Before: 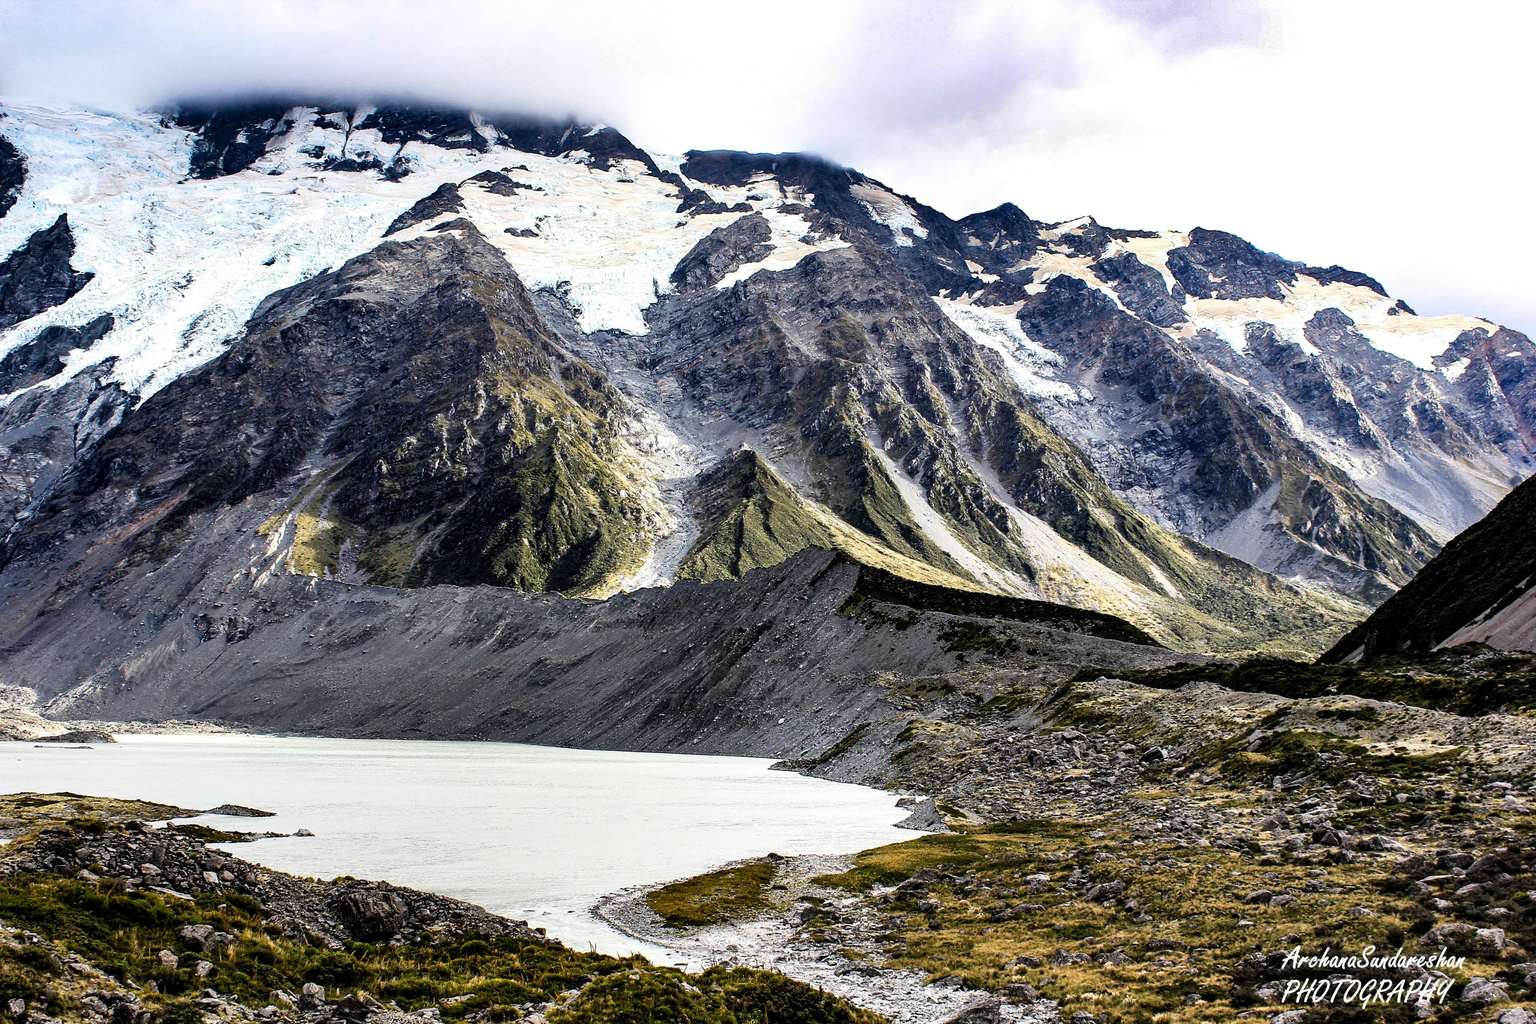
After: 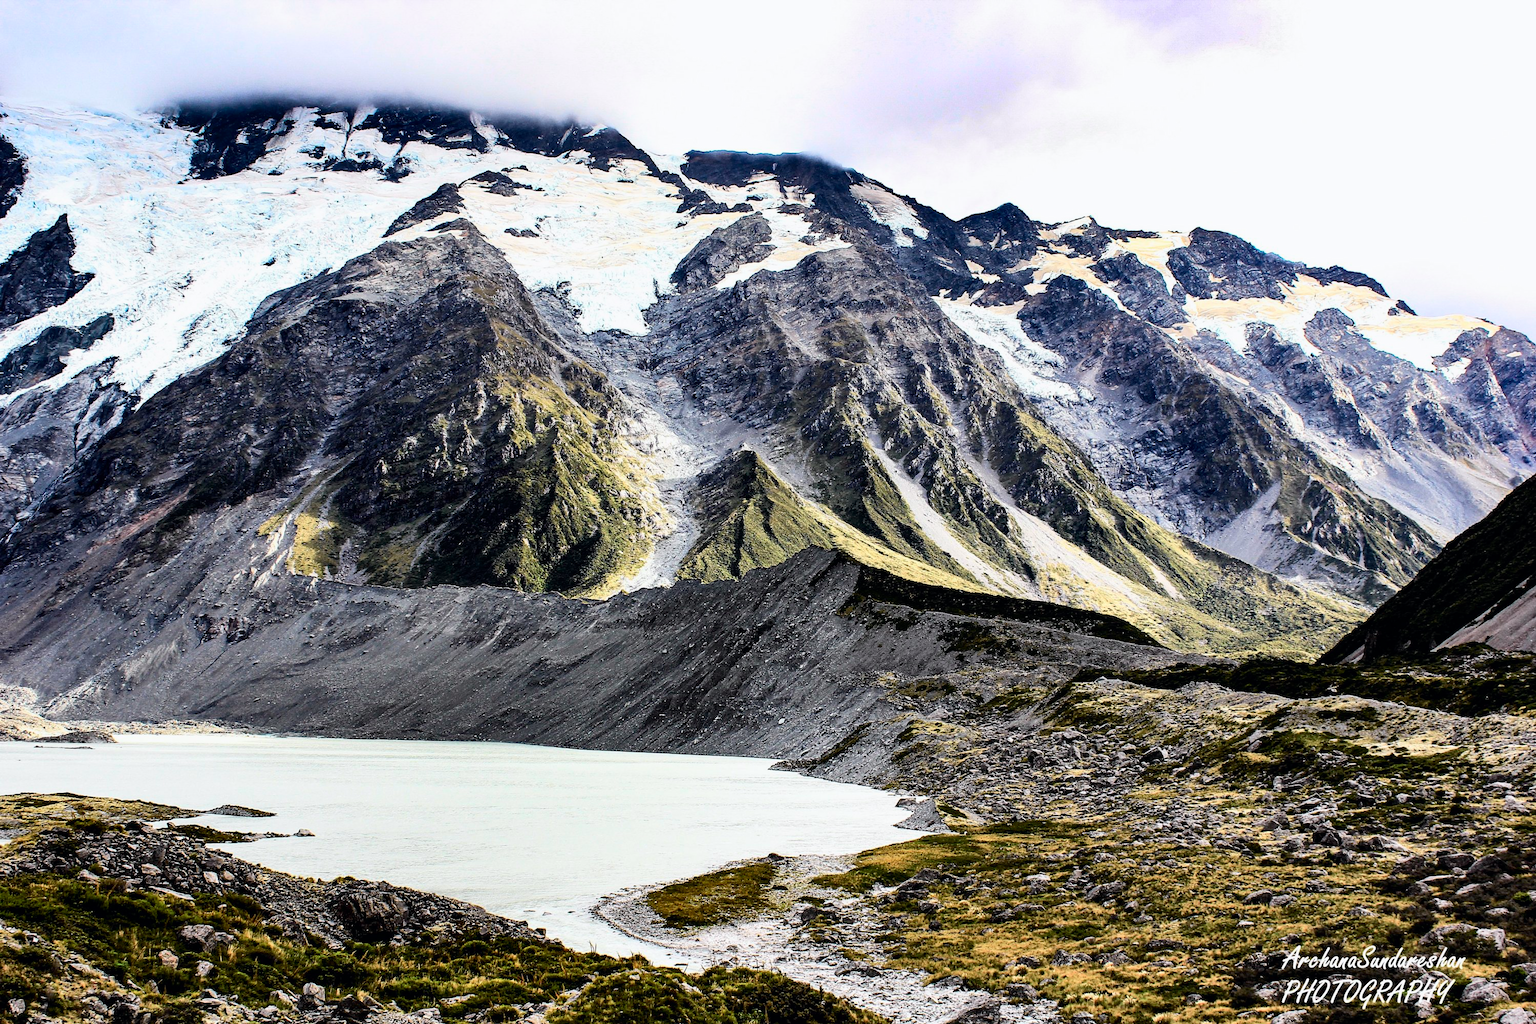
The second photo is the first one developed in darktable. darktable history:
tone curve: curves: ch0 [(0, 0) (0.051, 0.03) (0.096, 0.071) (0.251, 0.234) (0.461, 0.515) (0.605, 0.692) (0.761, 0.824) (0.881, 0.907) (1, 0.984)]; ch1 [(0, 0) (0.1, 0.038) (0.318, 0.243) (0.399, 0.351) (0.478, 0.469) (0.499, 0.499) (0.534, 0.541) (0.567, 0.592) (0.601, 0.629) (0.666, 0.7) (1, 1)]; ch2 [(0, 0) (0.453, 0.45) (0.479, 0.483) (0.504, 0.499) (0.52, 0.519) (0.541, 0.559) (0.601, 0.622) (0.824, 0.815) (1, 1)], color space Lab, independent channels, preserve colors none
